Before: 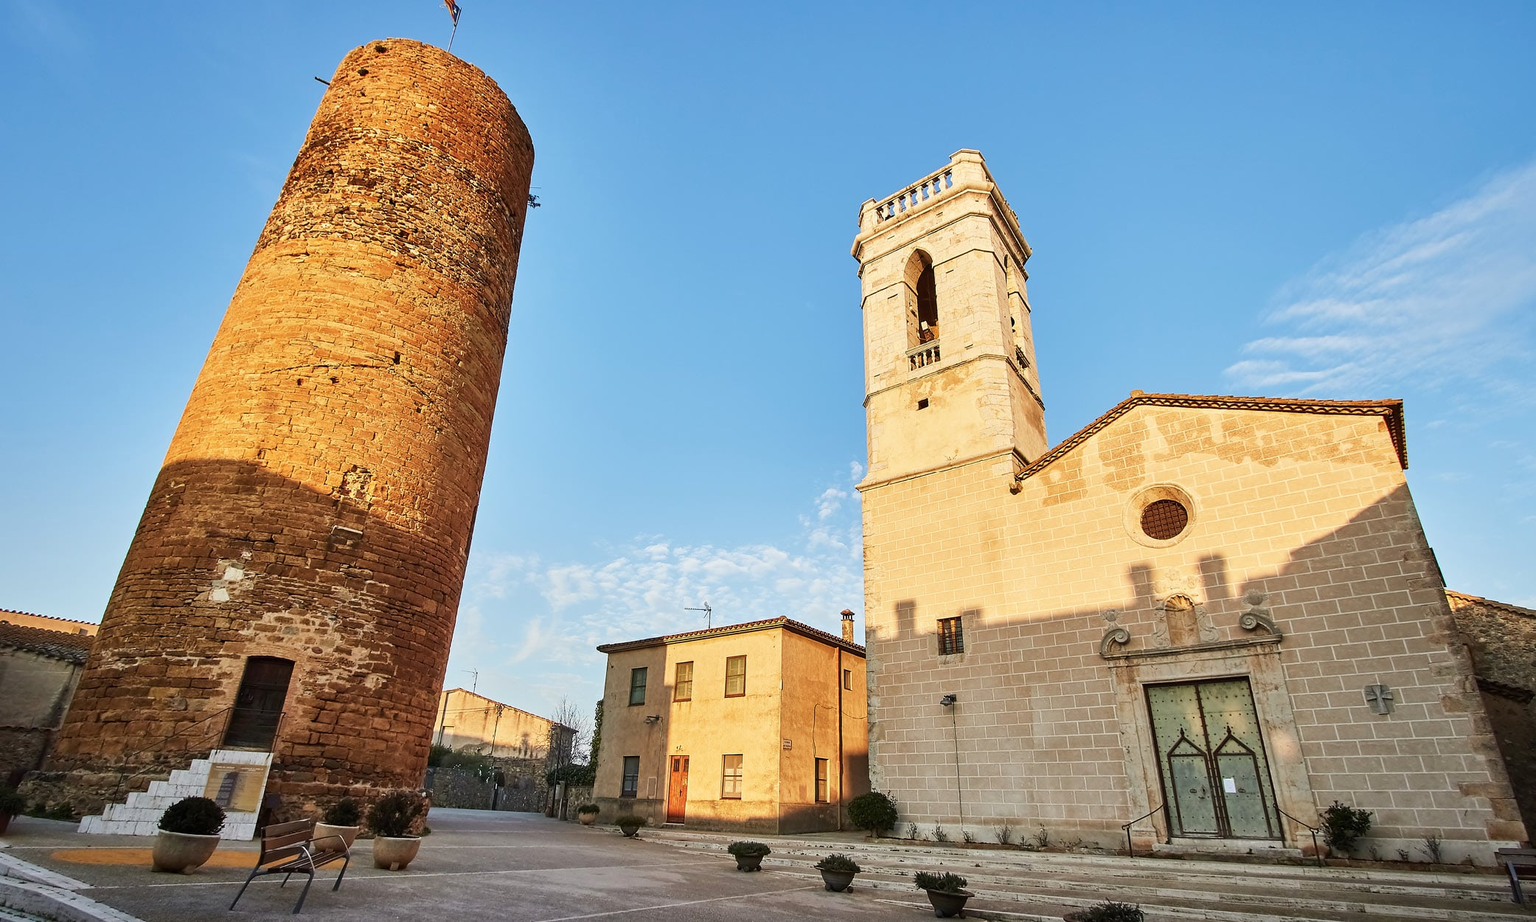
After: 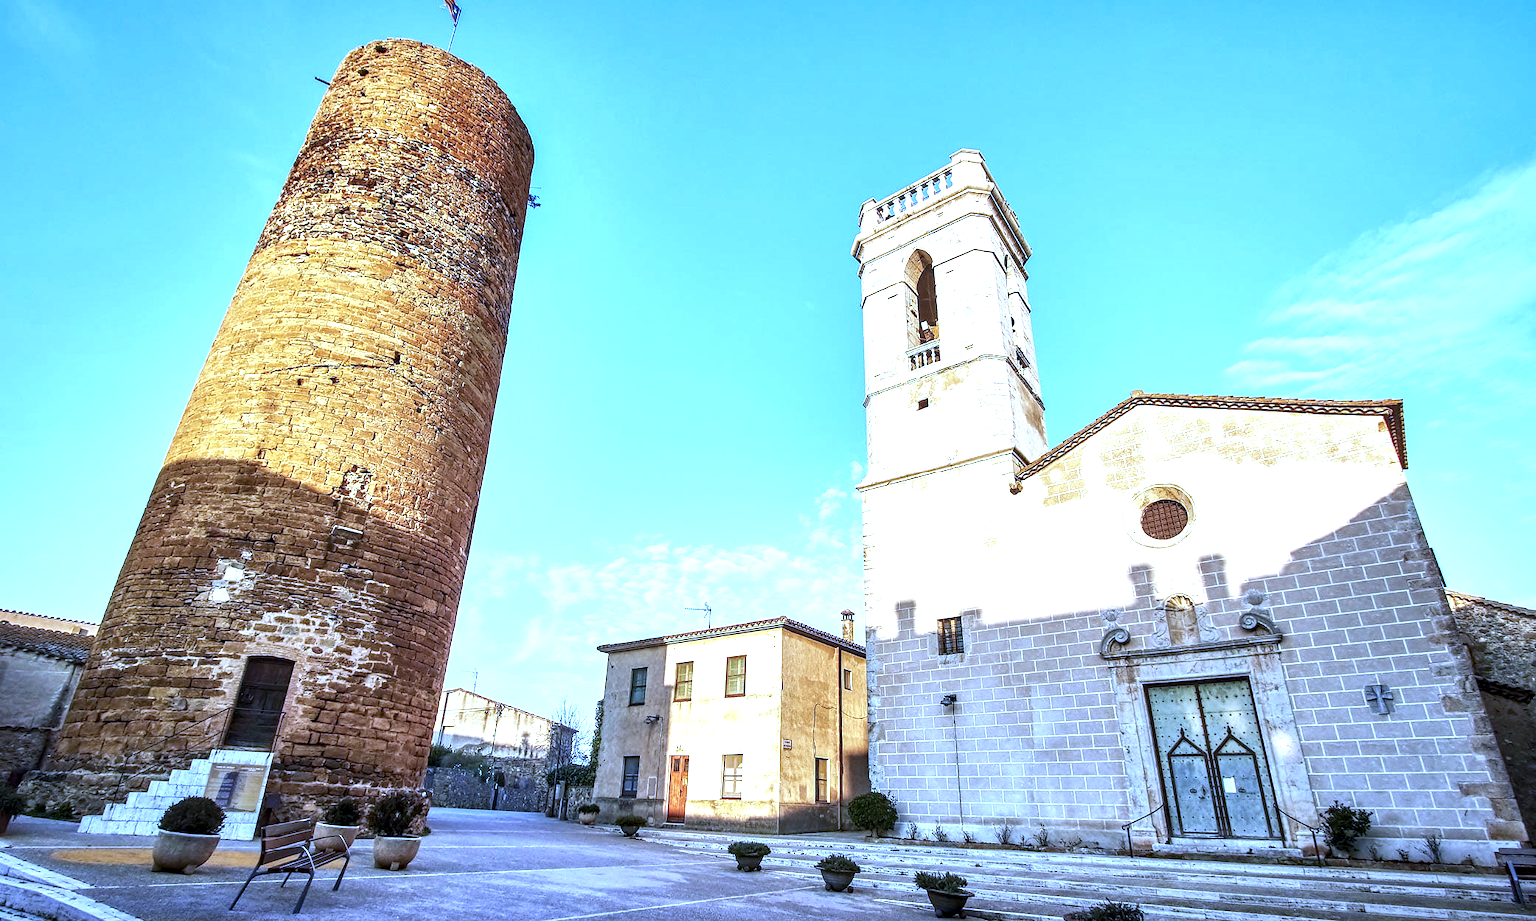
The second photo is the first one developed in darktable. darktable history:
exposure: black level correction 0, exposure 1 EV, compensate exposure bias true, compensate highlight preservation false
local contrast: highlights 20%, detail 150%
white balance: red 0.766, blue 1.537
